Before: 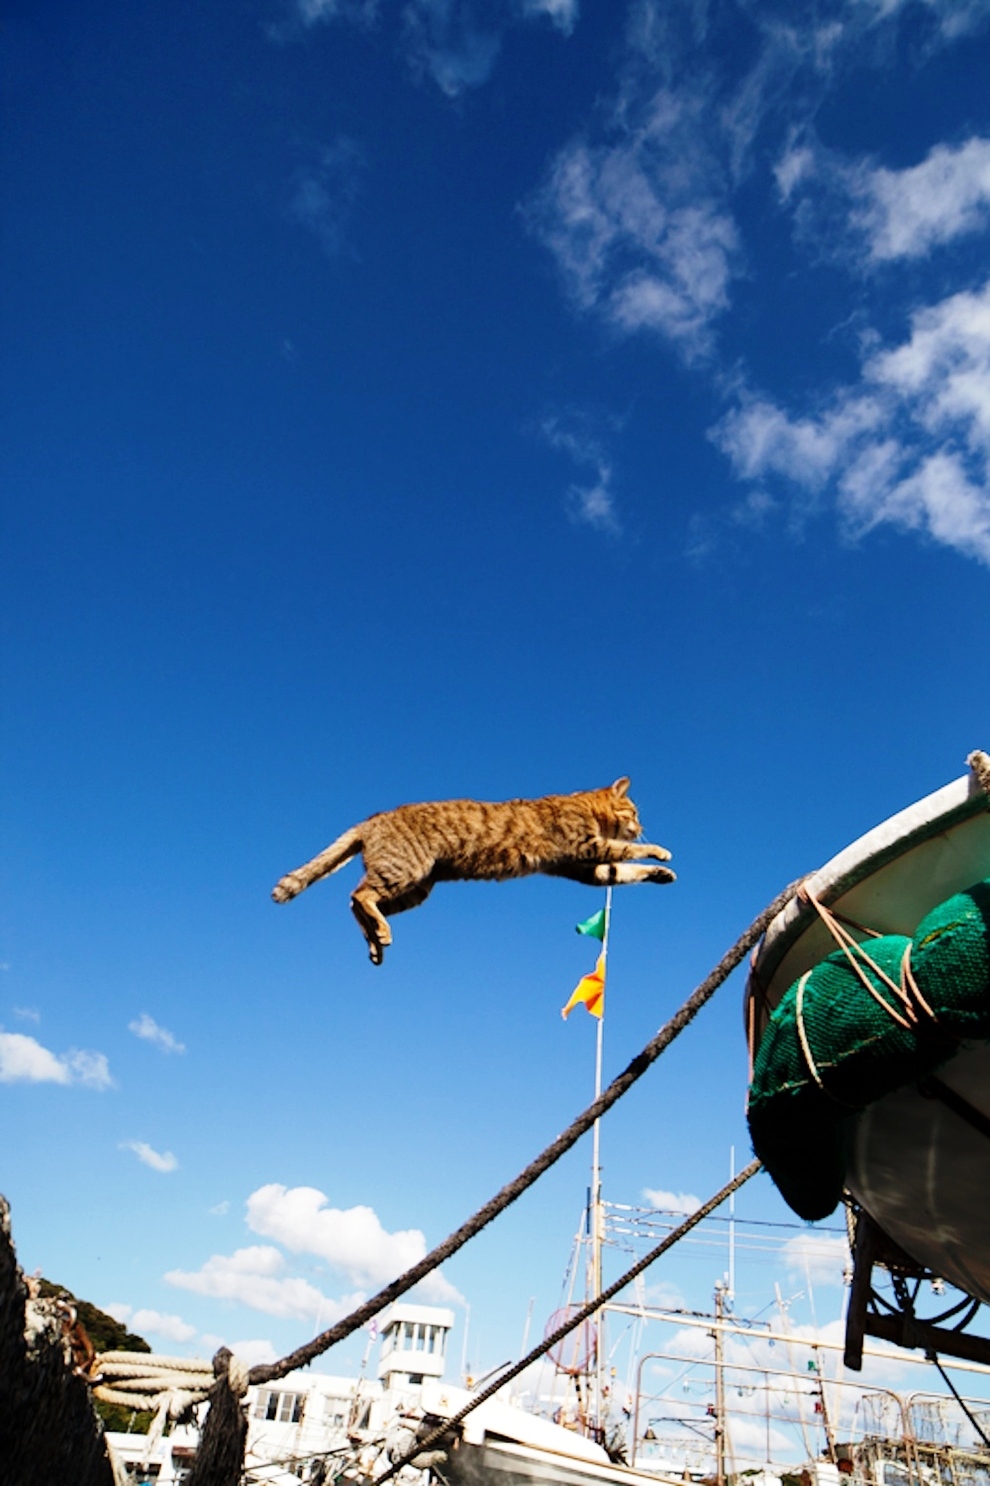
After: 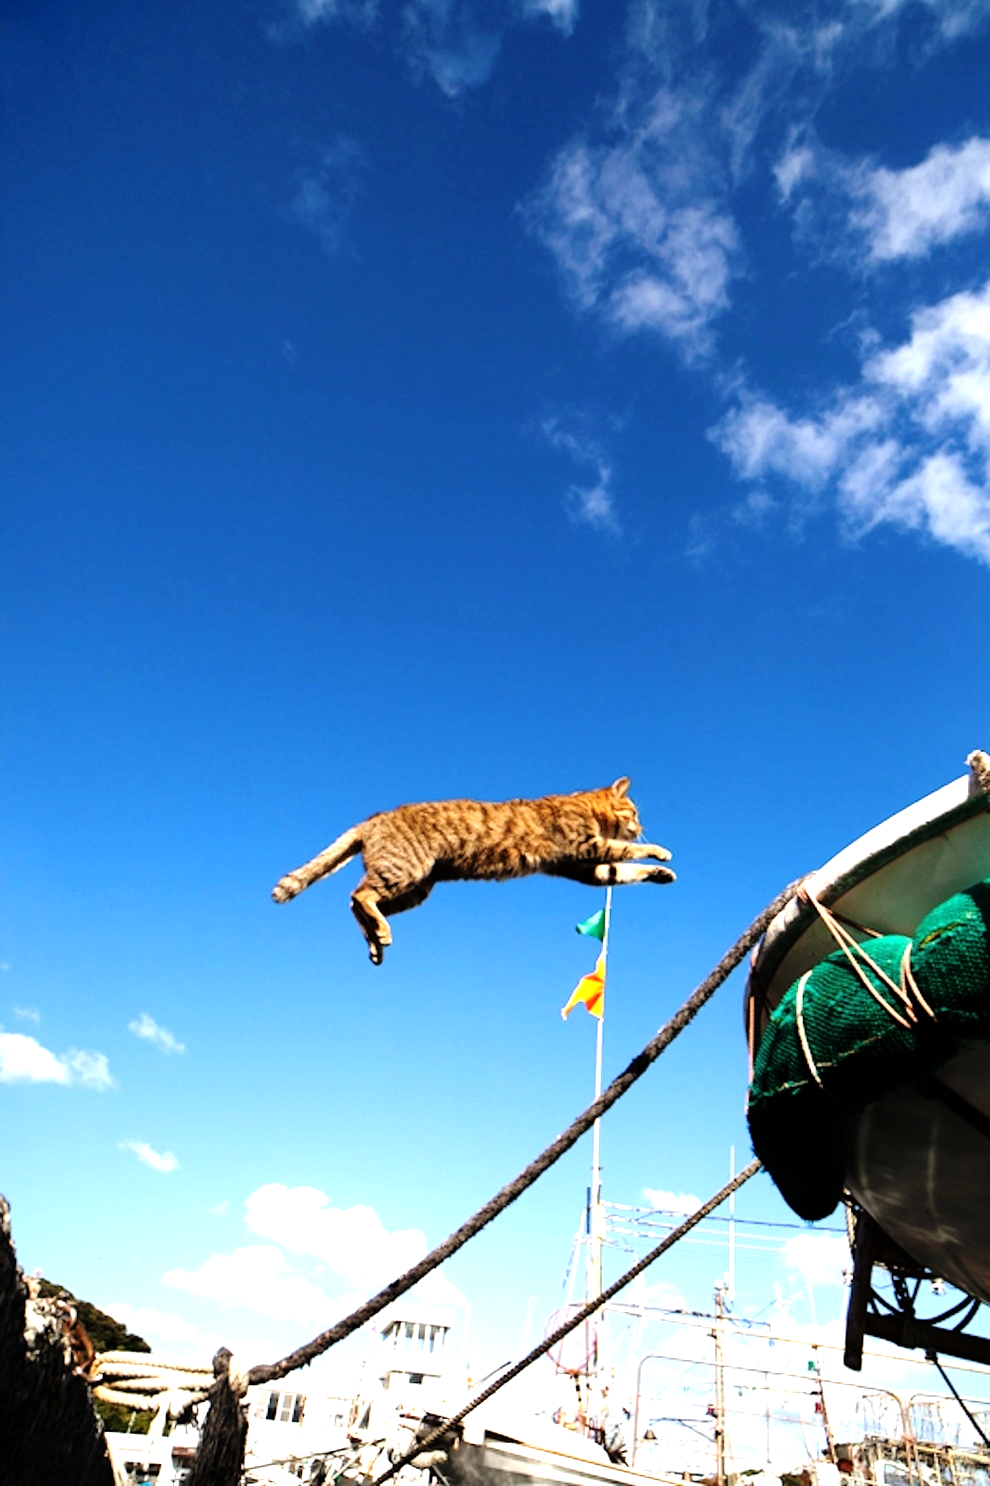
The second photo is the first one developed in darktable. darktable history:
tone equalizer: -8 EV -0.719 EV, -7 EV -0.689 EV, -6 EV -0.57 EV, -5 EV -0.361 EV, -3 EV 0.401 EV, -2 EV 0.6 EV, -1 EV 0.685 EV, +0 EV 0.753 EV
